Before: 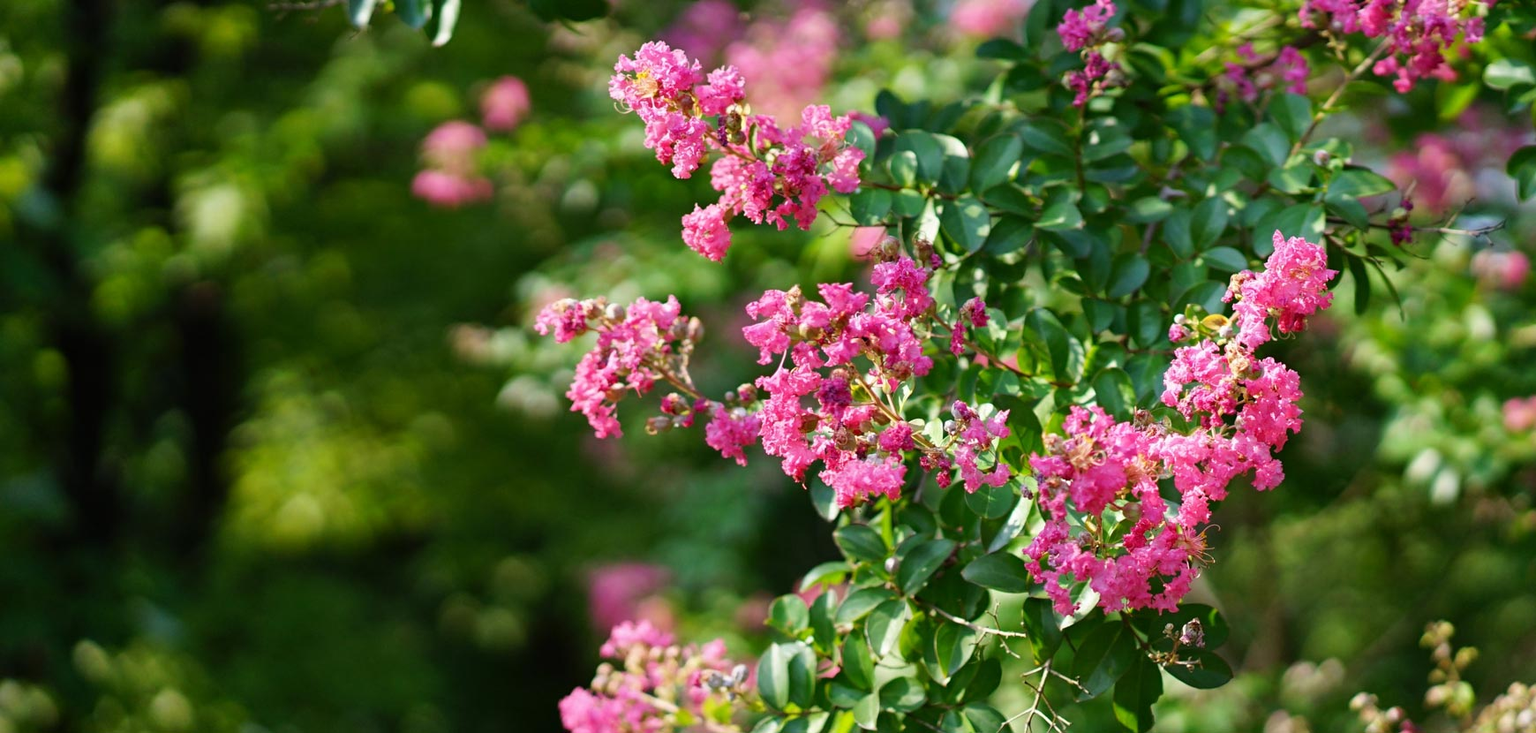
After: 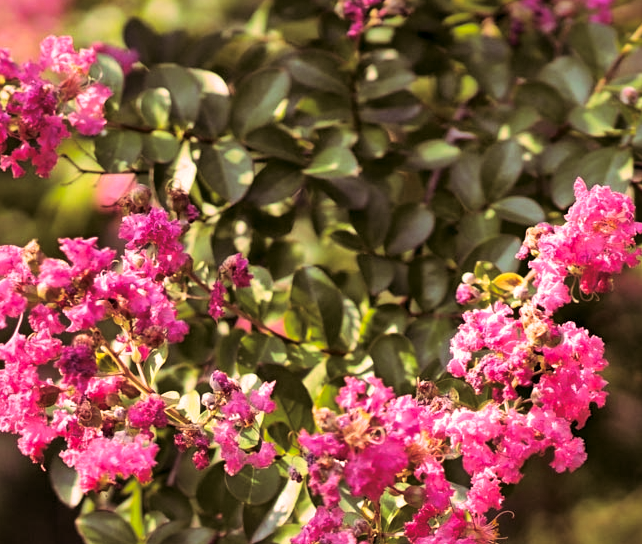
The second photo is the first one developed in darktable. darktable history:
crop and rotate: left 49.936%, top 10.094%, right 13.136%, bottom 24.256%
shadows and highlights: soften with gaussian
local contrast: mode bilateral grid, contrast 20, coarseness 50, detail 159%, midtone range 0.2
split-toning: highlights › hue 298.8°, highlights › saturation 0.73, compress 41.76%
color correction: highlights a* 17.88, highlights b* 18.79
